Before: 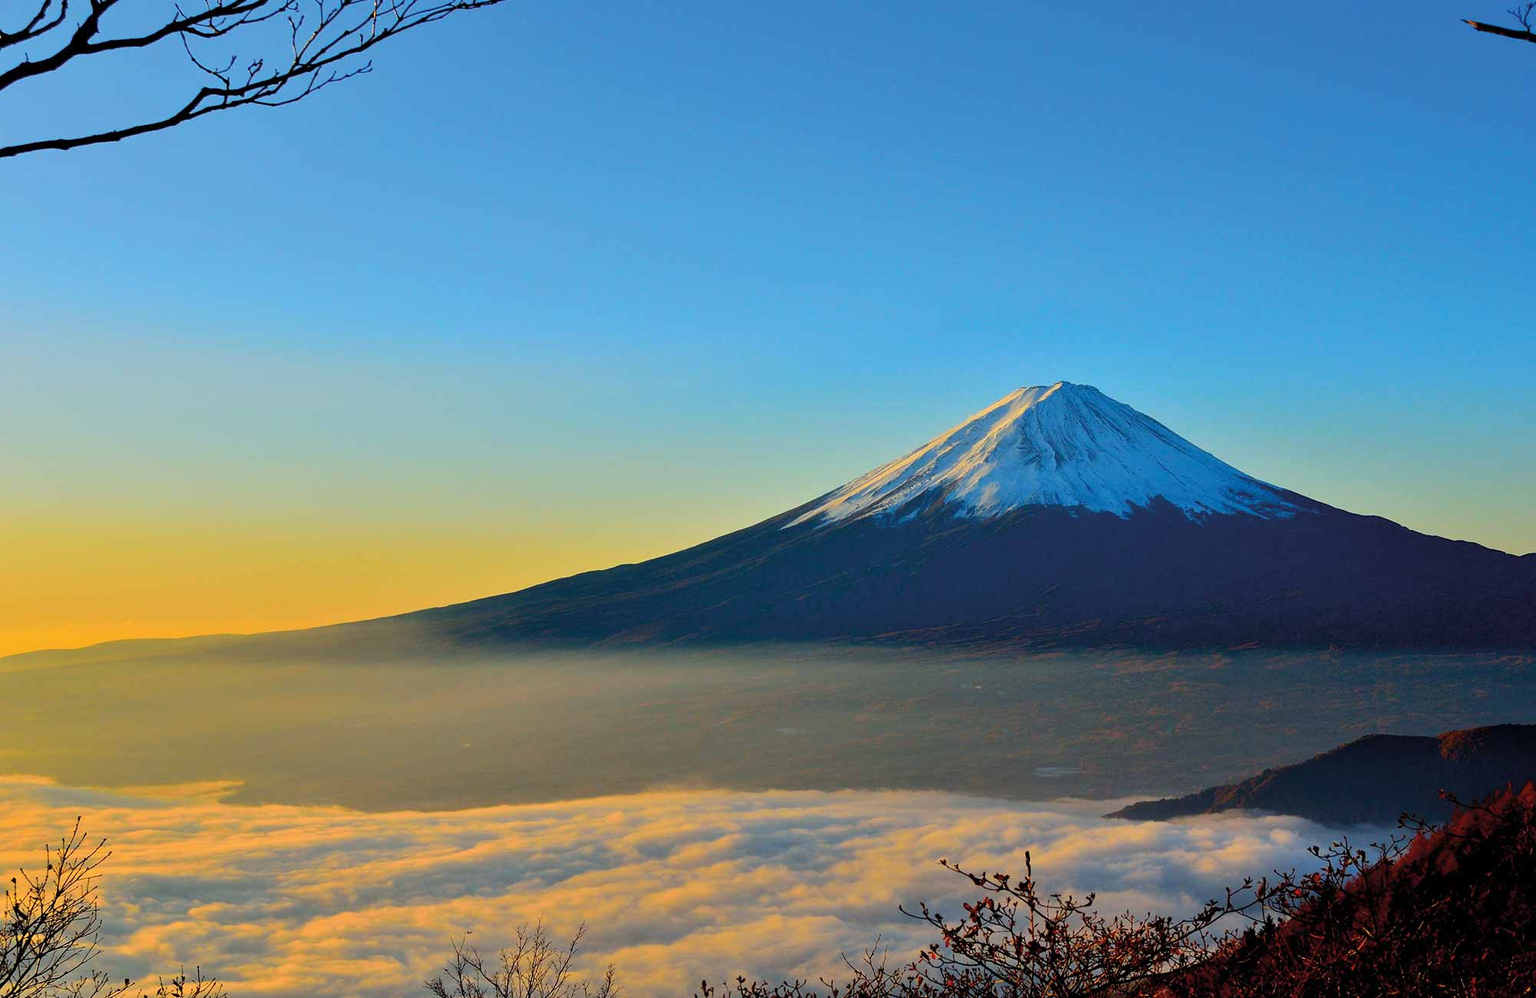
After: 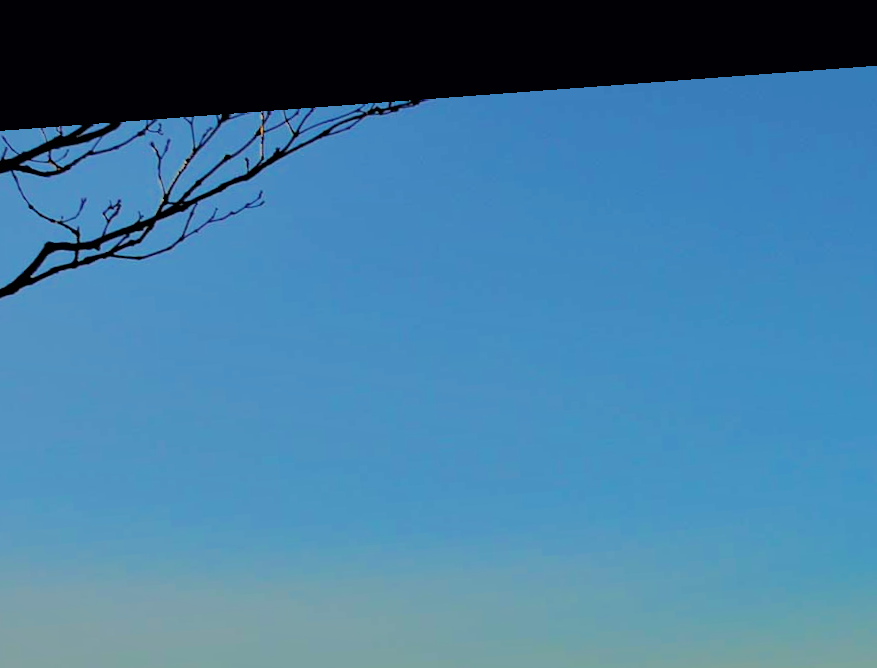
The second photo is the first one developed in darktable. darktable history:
rotate and perspective: rotation -4.25°, automatic cropping off
shadows and highlights: shadows 40, highlights -60
crop and rotate: left 10.817%, top 0.062%, right 47.194%, bottom 53.626%
filmic rgb: black relative exposure -7.15 EV, white relative exposure 5.36 EV, hardness 3.02, color science v6 (2022)
